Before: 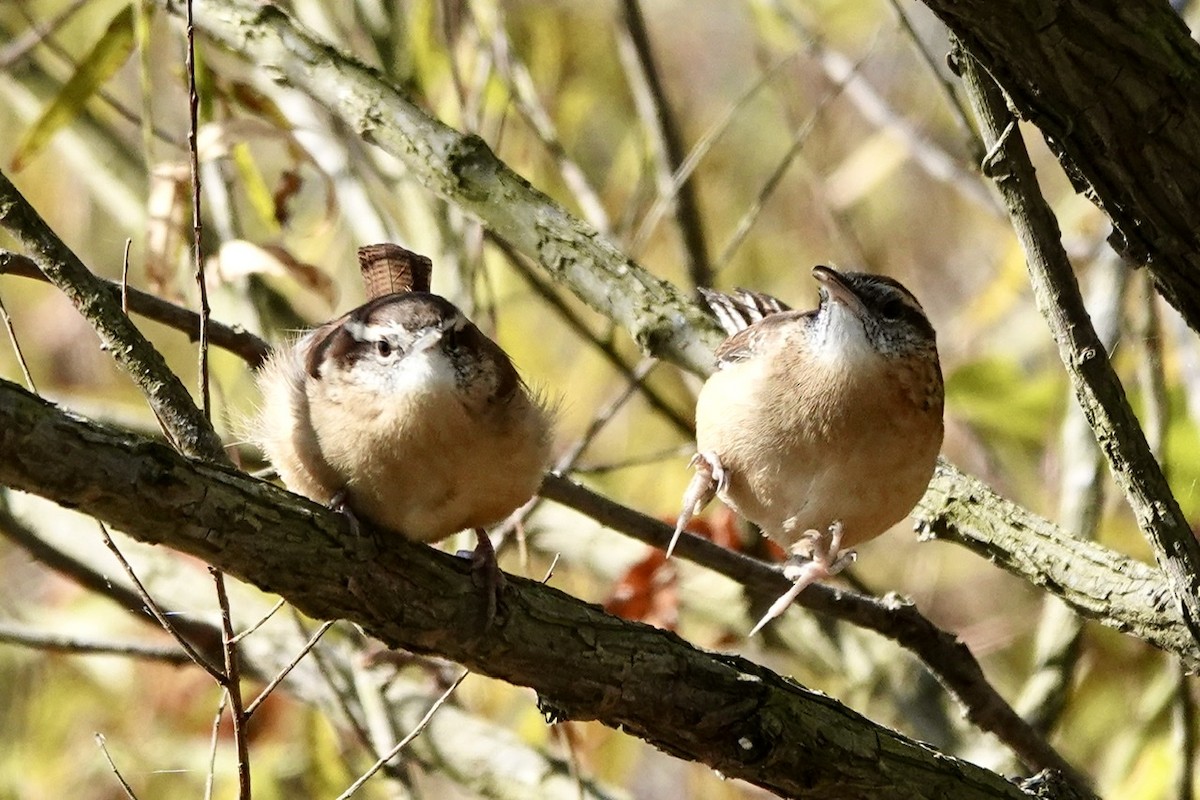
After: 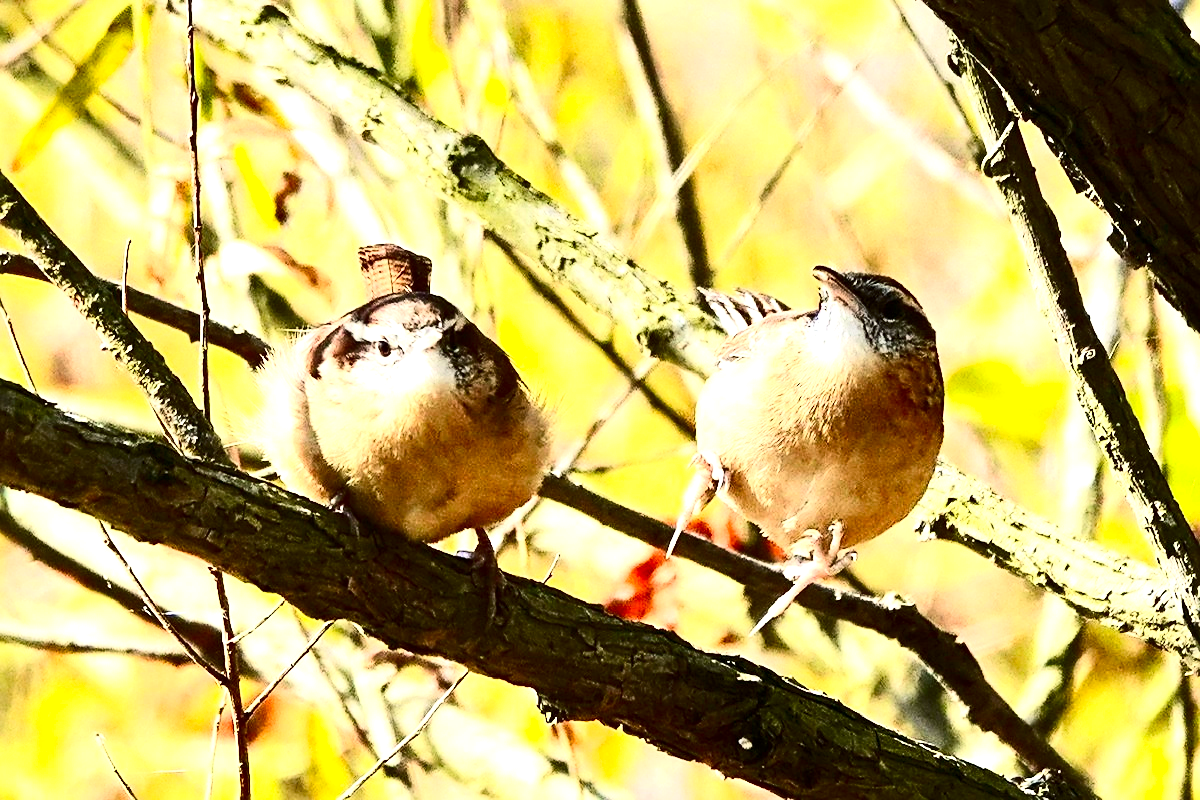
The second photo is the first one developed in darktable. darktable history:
sharpen: on, module defaults
contrast brightness saturation: contrast 0.4, brightness 0.05, saturation 0.25
exposure: black level correction 0, exposure 1.1 EV, compensate highlight preservation false
